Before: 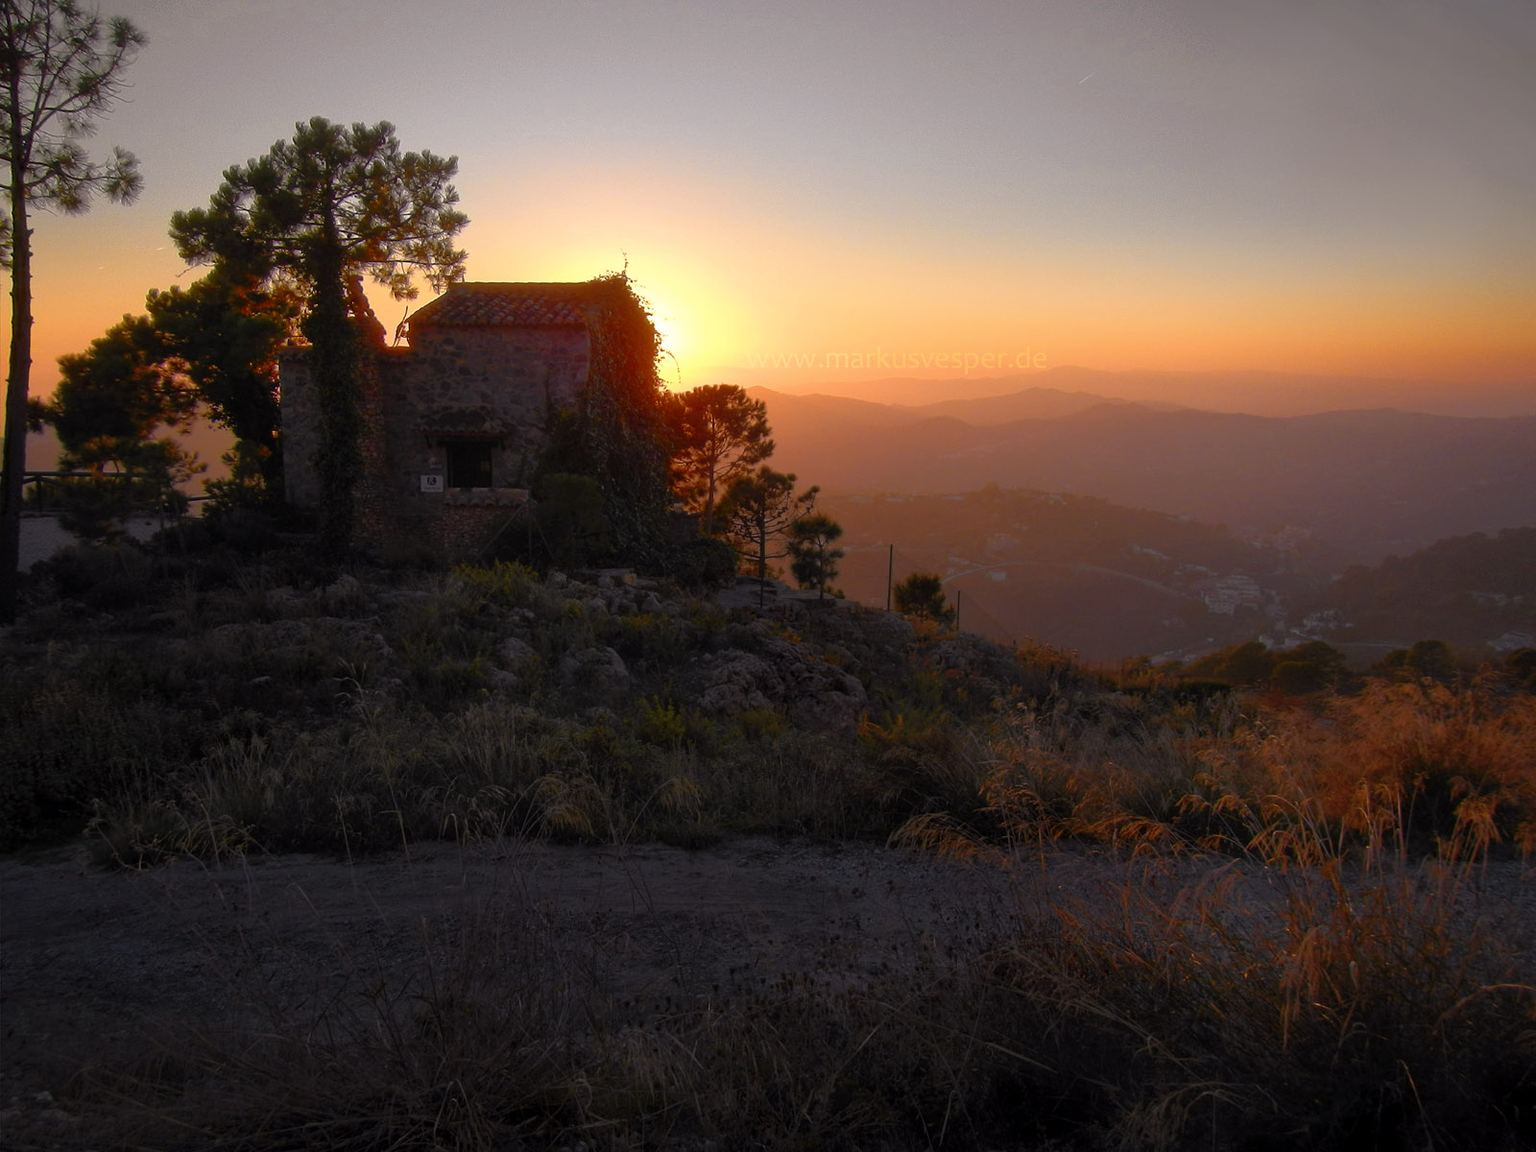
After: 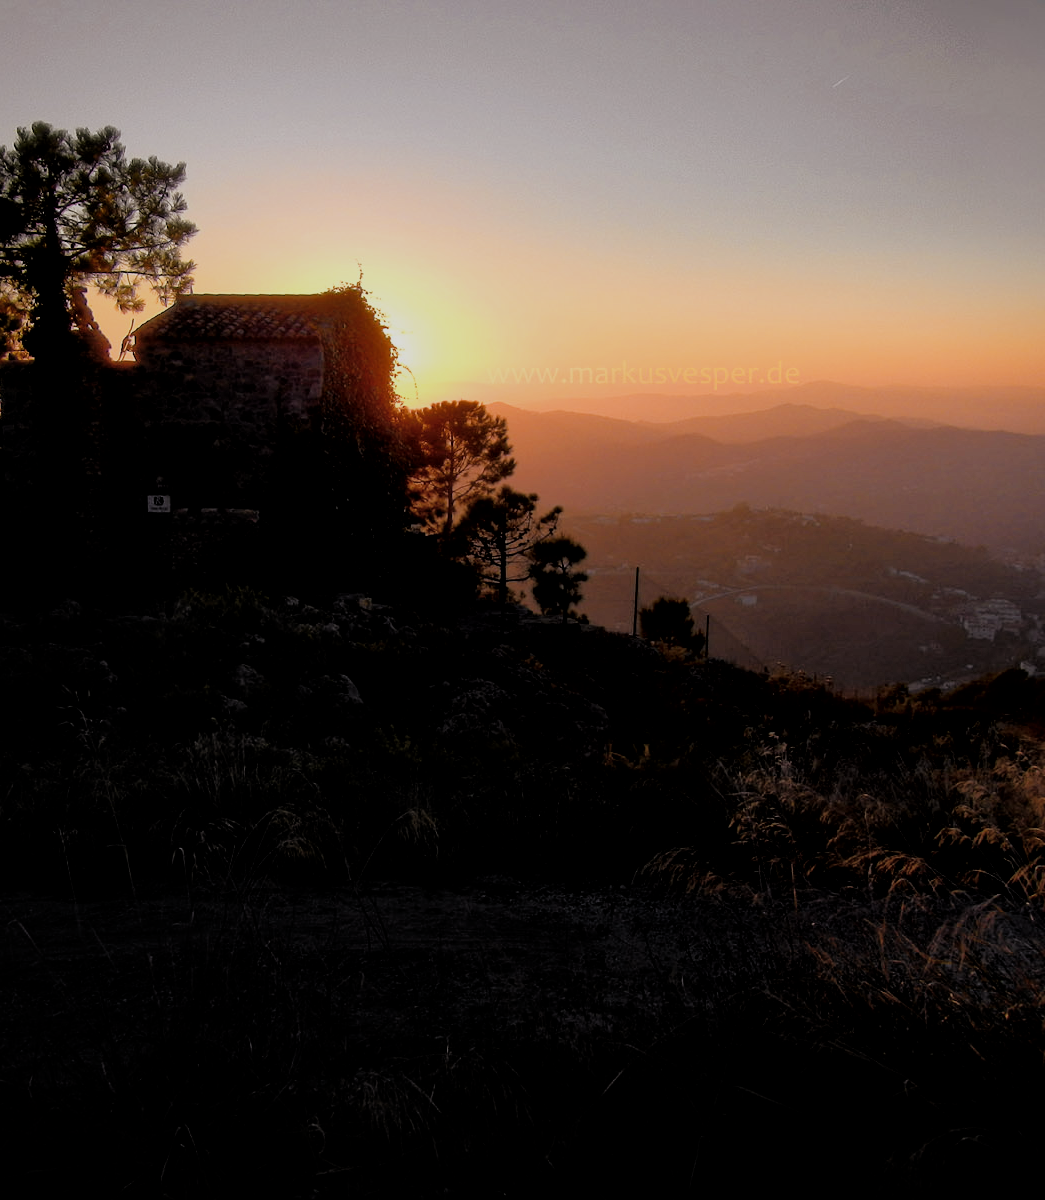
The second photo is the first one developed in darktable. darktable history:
crop and rotate: left 18.311%, right 16.324%
local contrast: mode bilateral grid, contrast 21, coarseness 100, detail 150%, midtone range 0.2
filmic rgb: black relative exposure -4.18 EV, white relative exposure 5.16 EV, hardness 2.07, contrast 1.164
